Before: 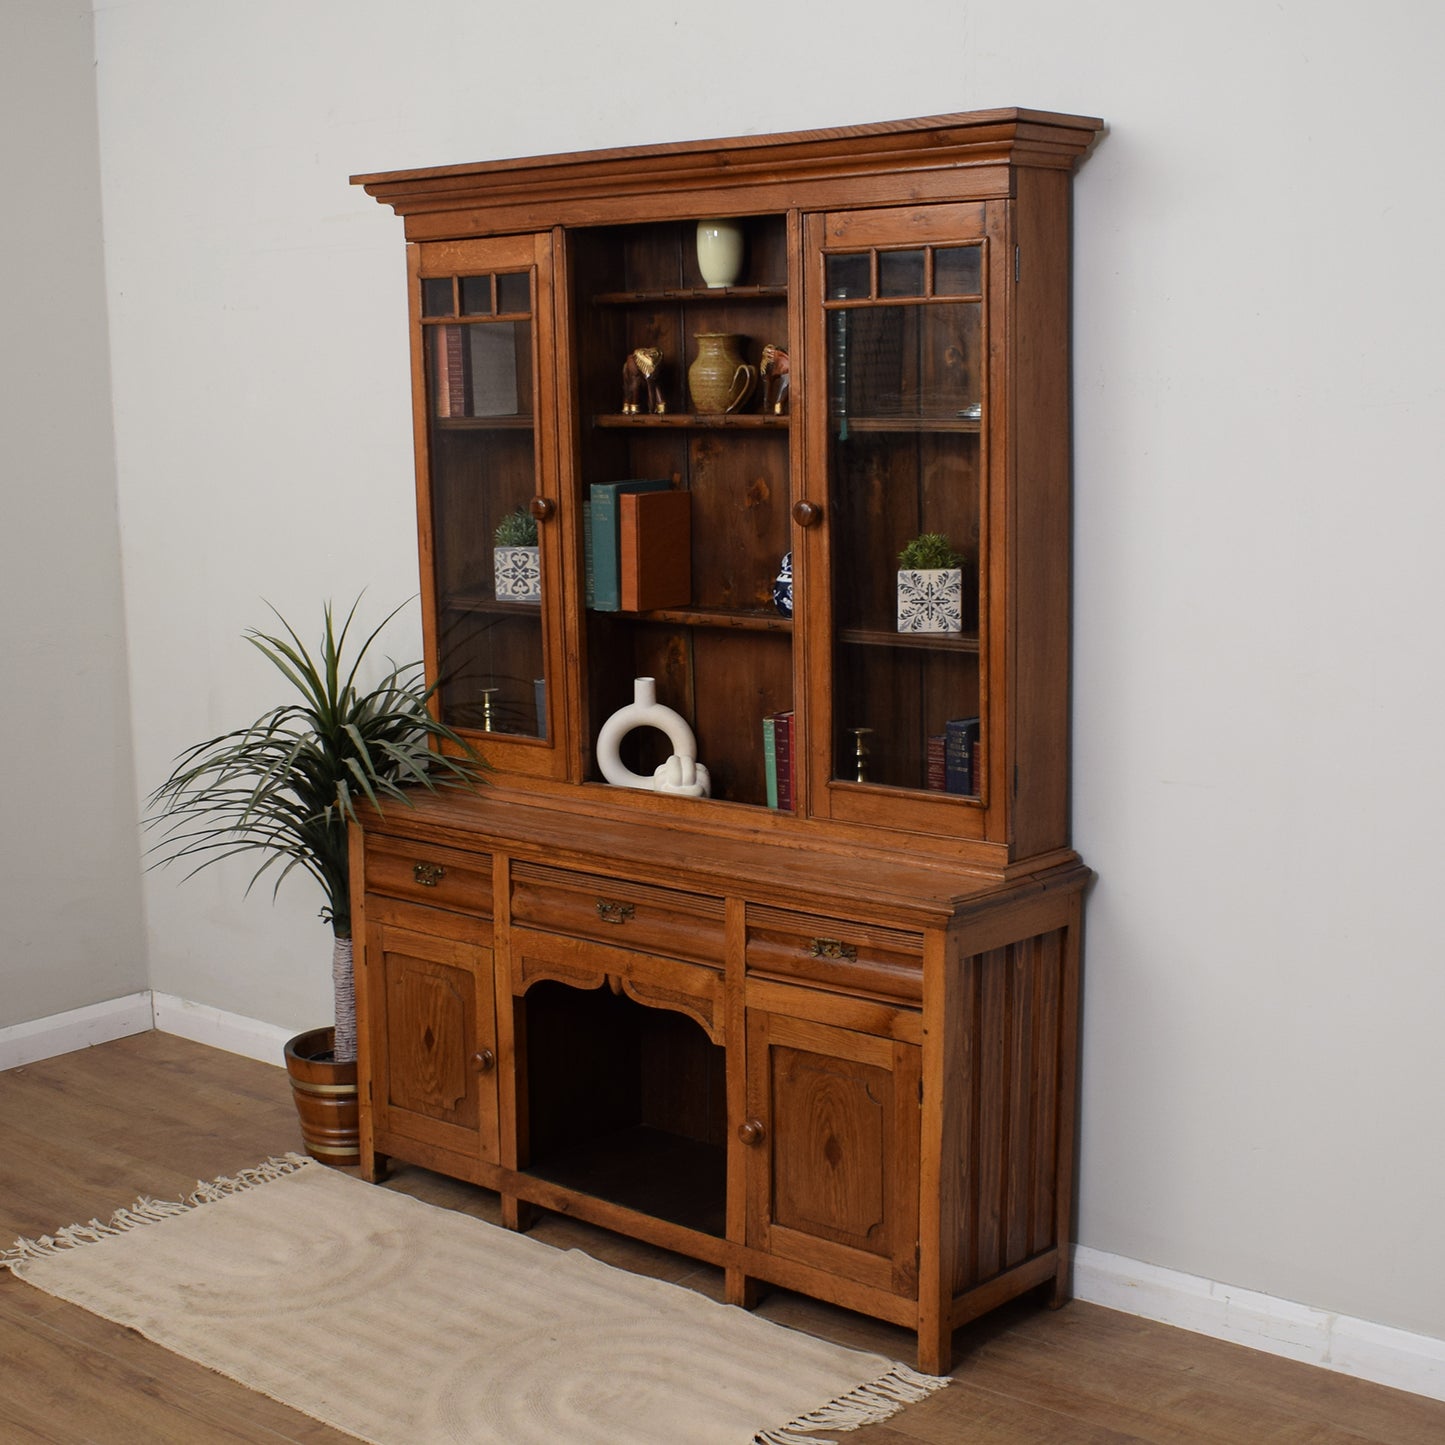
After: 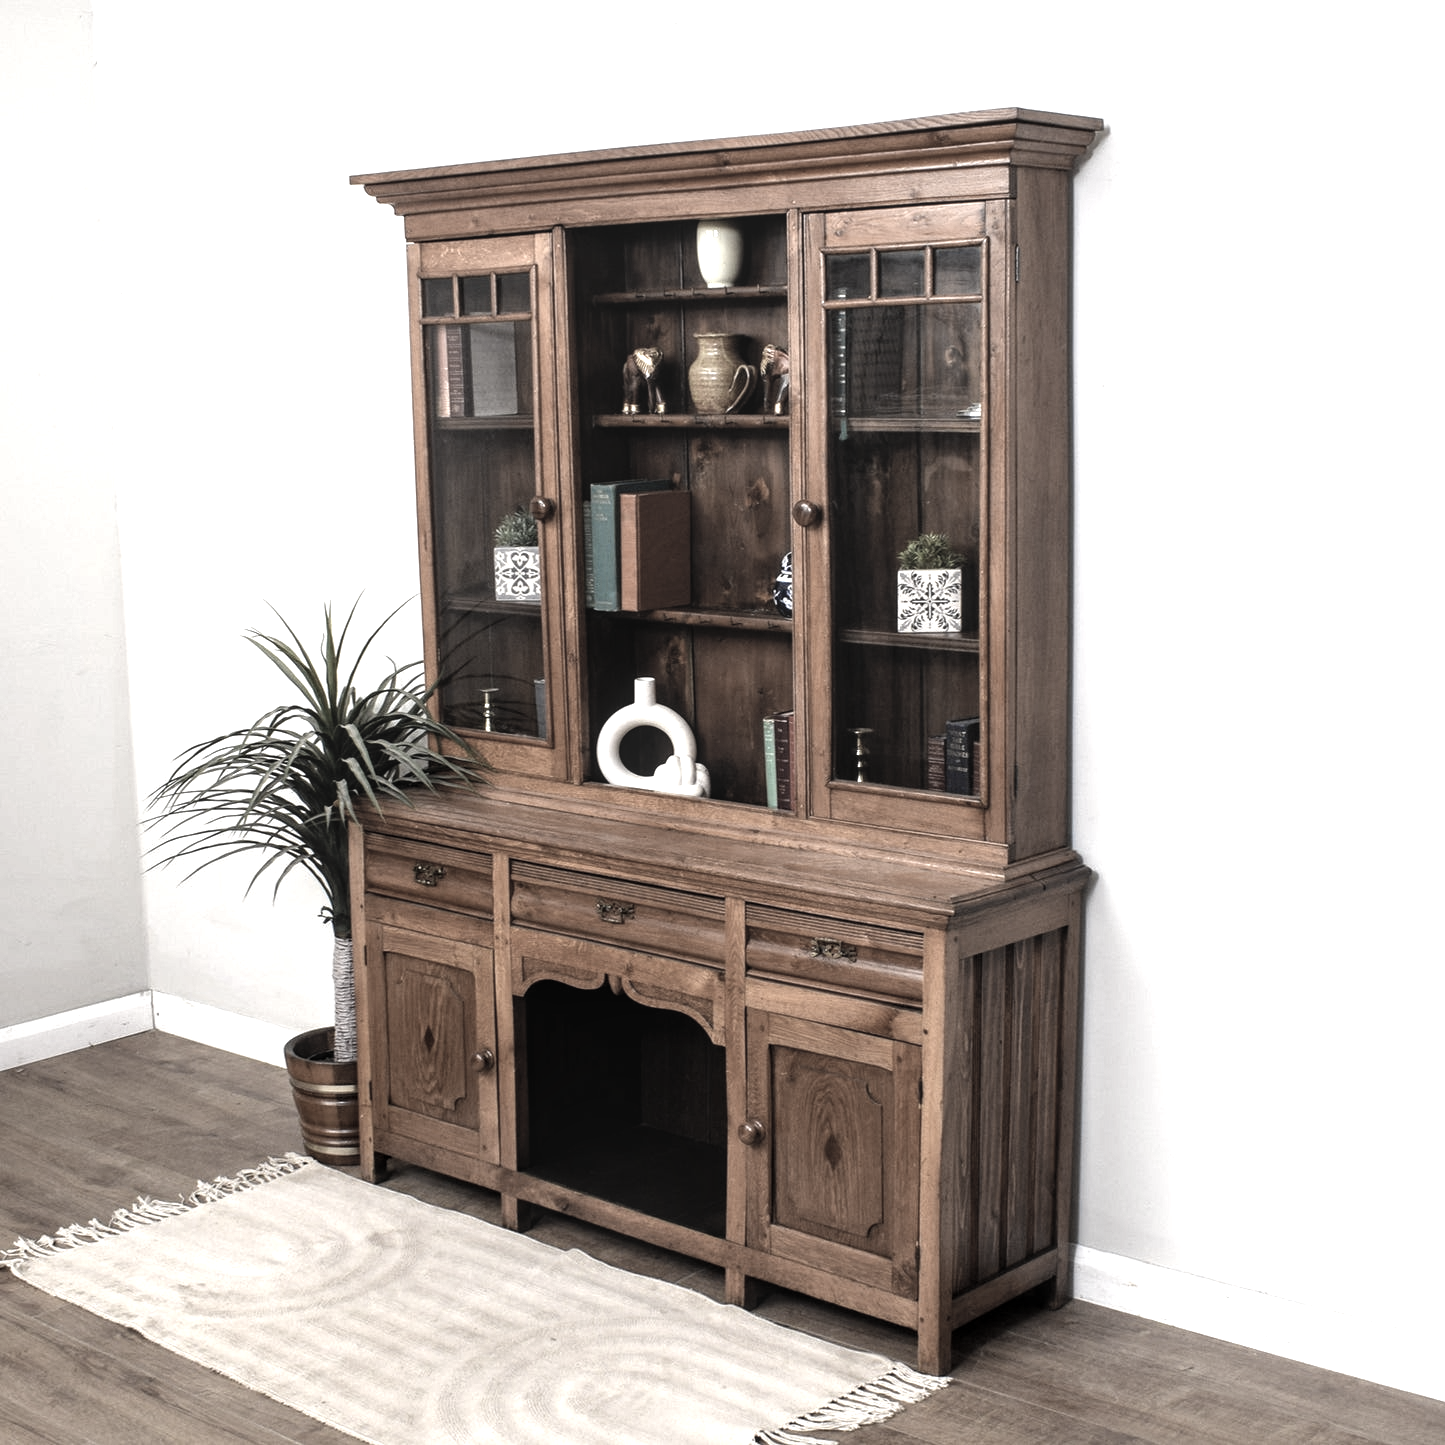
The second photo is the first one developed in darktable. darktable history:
local contrast: on, module defaults
levels: levels [0.012, 0.367, 0.697]
color zones: curves: ch1 [(0.238, 0.163) (0.476, 0.2) (0.733, 0.322) (0.848, 0.134)]
